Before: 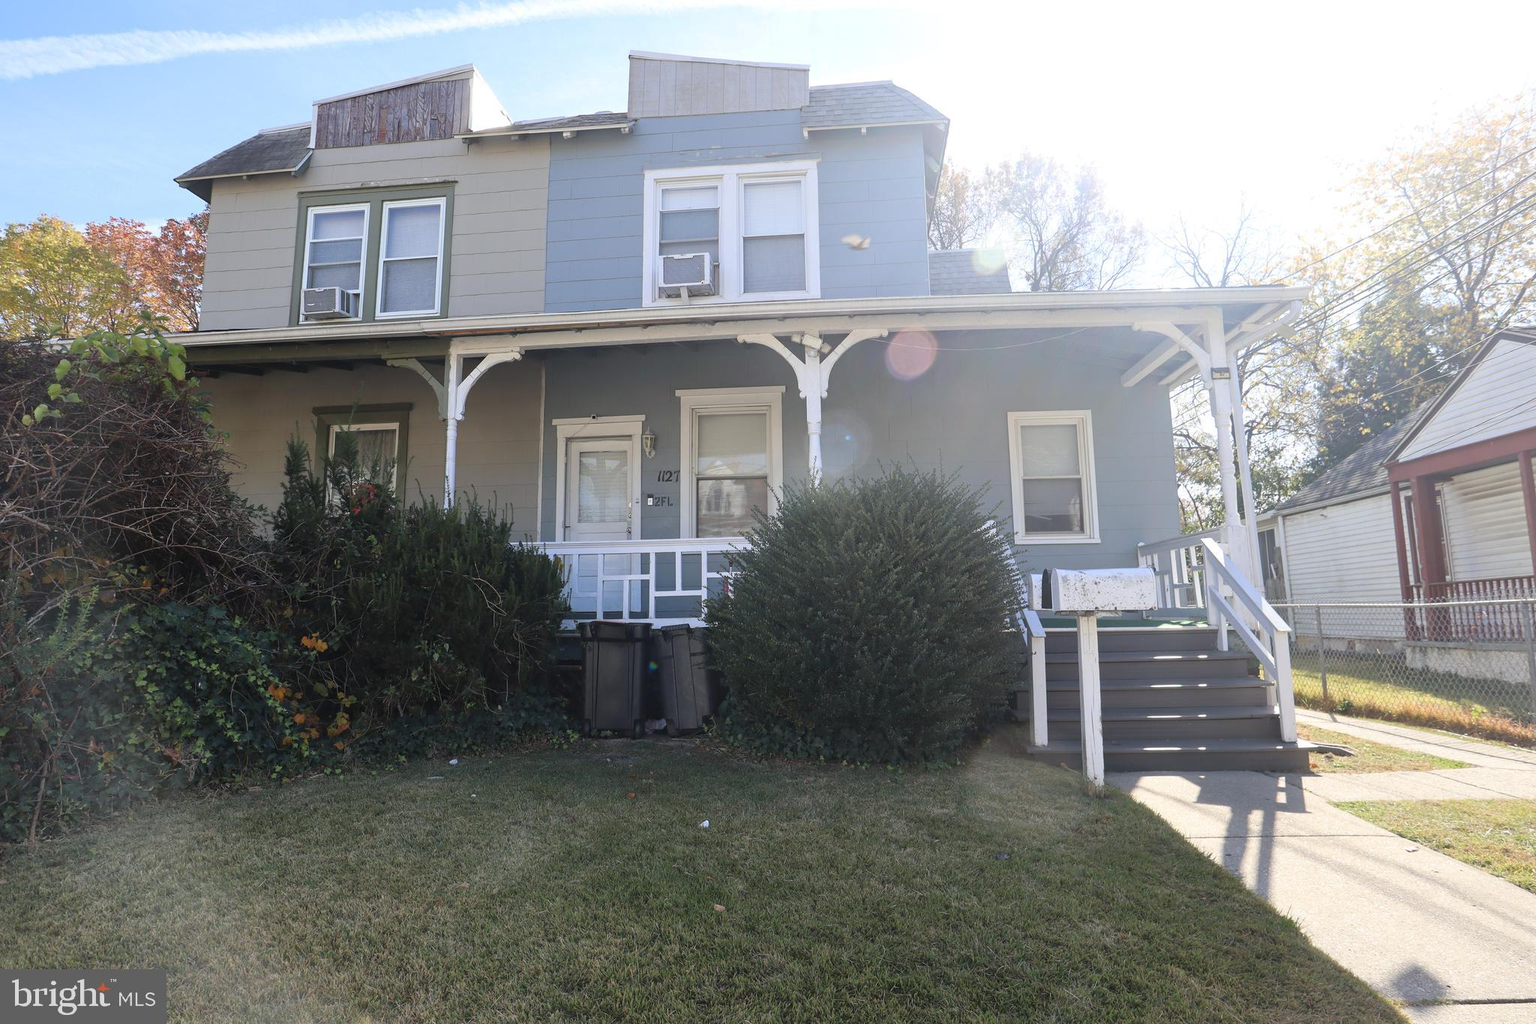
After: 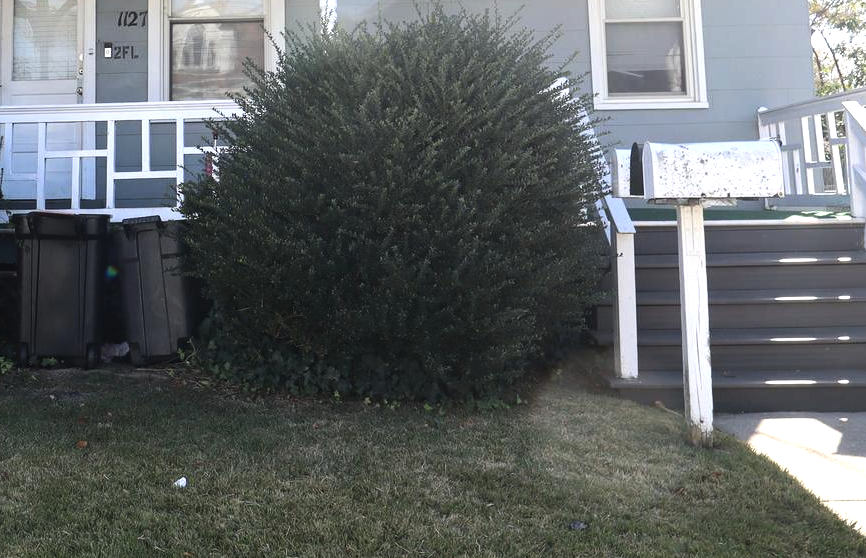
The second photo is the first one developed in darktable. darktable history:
crop: left 37.085%, top 45.193%, right 20.606%, bottom 13.86%
tone equalizer: -8 EV -0.749 EV, -7 EV -0.692 EV, -6 EV -0.586 EV, -5 EV -0.382 EV, -3 EV 0.382 EV, -2 EV 0.6 EV, -1 EV 0.675 EV, +0 EV 0.722 EV, edges refinement/feathering 500, mask exposure compensation -1.57 EV, preserve details no
